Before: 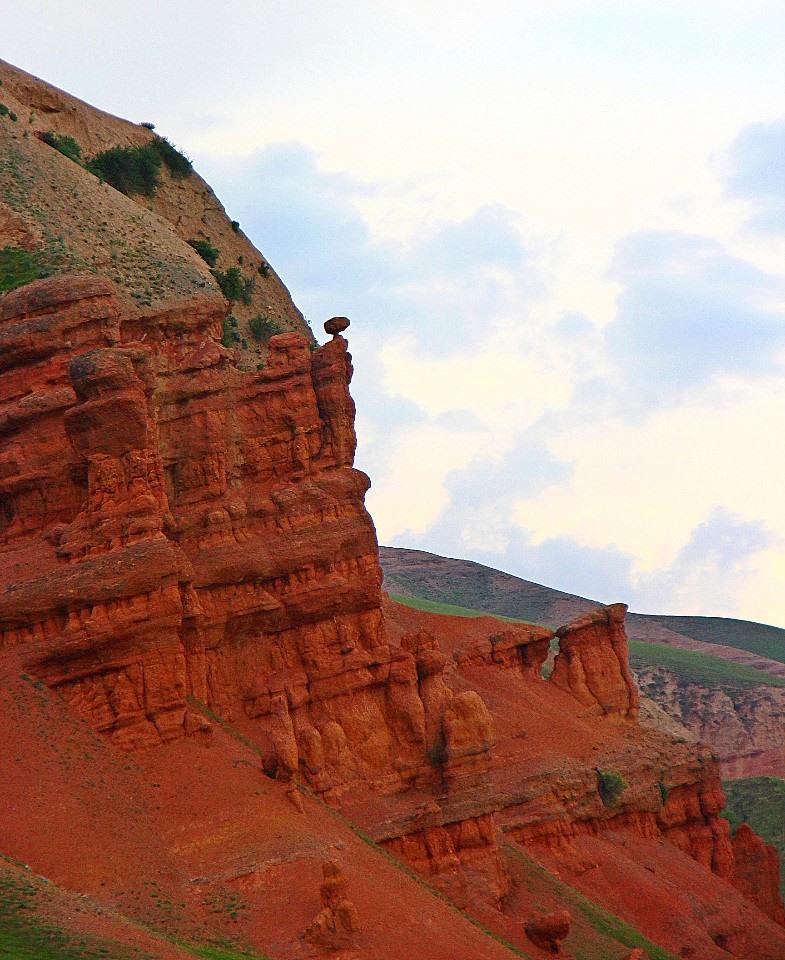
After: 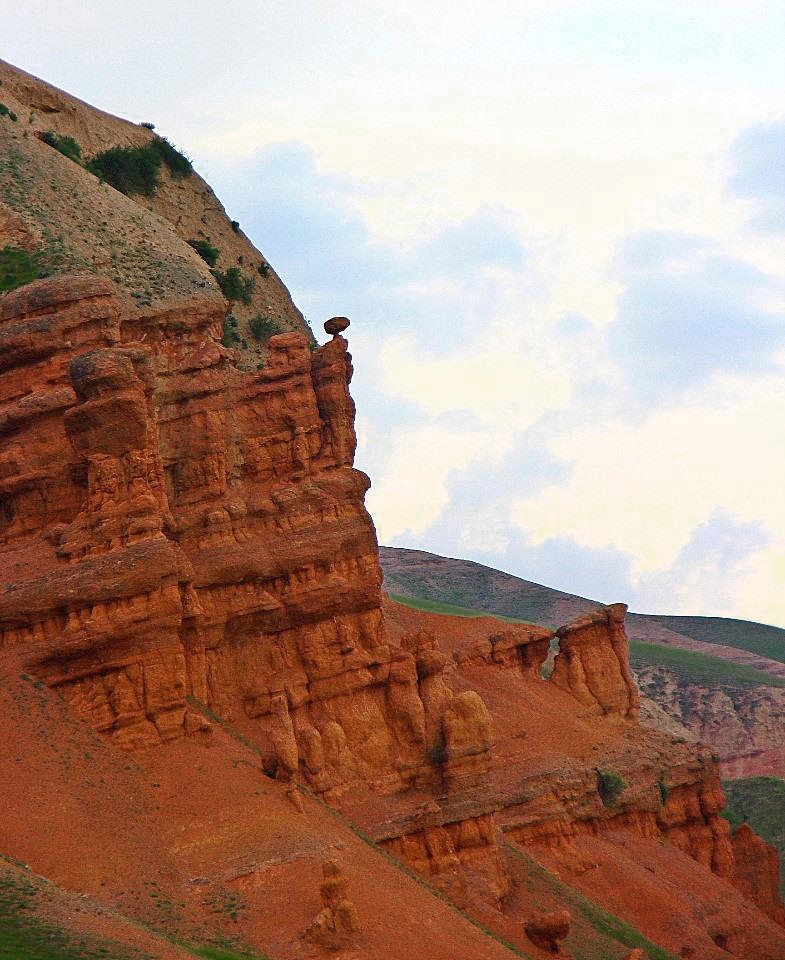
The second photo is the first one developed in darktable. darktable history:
color zones: curves: ch0 [(0, 0.558) (0.143, 0.548) (0.286, 0.447) (0.429, 0.259) (0.571, 0.5) (0.714, 0.5) (0.857, 0.593) (1, 0.558)]; ch1 [(0, 0.543) (0.01, 0.544) (0.12, 0.492) (0.248, 0.458) (0.5, 0.534) (0.748, 0.5) (0.99, 0.469) (1, 0.543)]; ch2 [(0, 0.507) (0.143, 0.522) (0.286, 0.505) (0.429, 0.5) (0.571, 0.5) (0.714, 0.5) (0.857, 0.5) (1, 0.507)]
contrast brightness saturation: saturation -0.05
